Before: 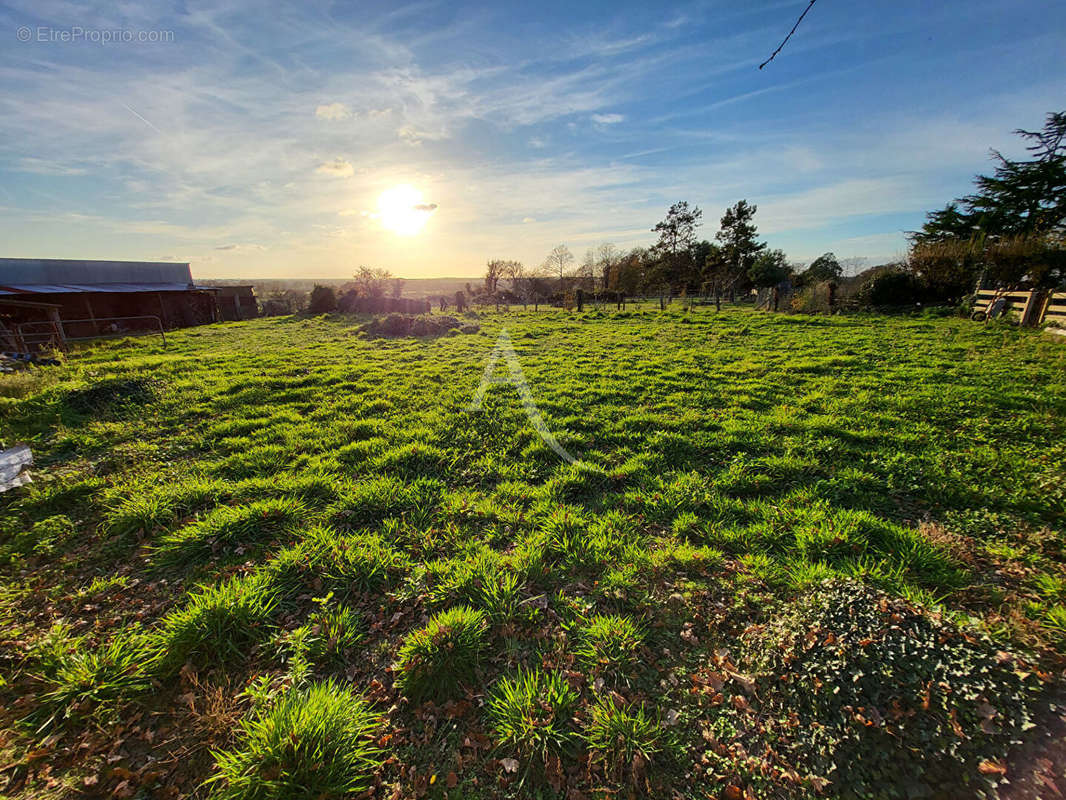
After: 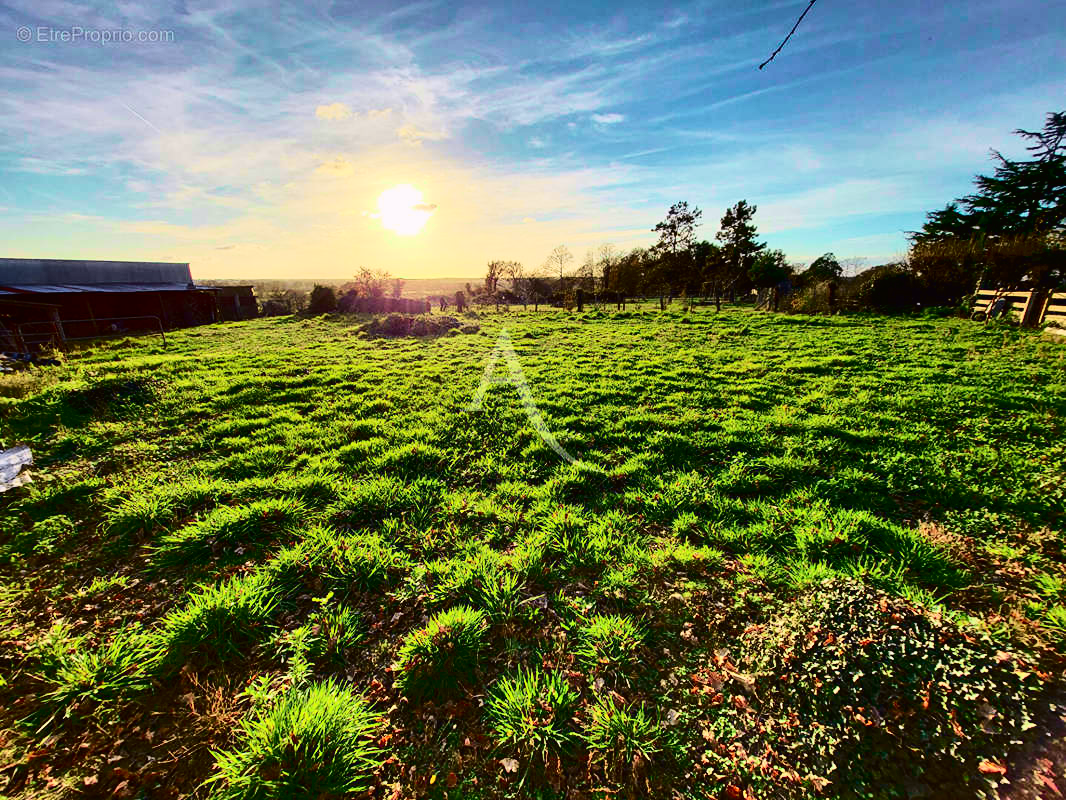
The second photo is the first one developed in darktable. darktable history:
shadows and highlights: soften with gaussian
contrast brightness saturation: contrast 0.147, brightness -0.009, saturation 0.097
velvia: on, module defaults
tone curve: curves: ch0 [(0, 0.011) (0.053, 0.026) (0.174, 0.115) (0.398, 0.444) (0.673, 0.775) (0.829, 0.906) (0.991, 0.981)]; ch1 [(0, 0) (0.276, 0.206) (0.409, 0.383) (0.473, 0.458) (0.492, 0.501) (0.512, 0.513) (0.54, 0.543) (0.585, 0.617) (0.659, 0.686) (0.78, 0.8) (1, 1)]; ch2 [(0, 0) (0.438, 0.449) (0.473, 0.469) (0.503, 0.5) (0.523, 0.534) (0.562, 0.594) (0.612, 0.635) (0.695, 0.713) (1, 1)], color space Lab, independent channels, preserve colors none
